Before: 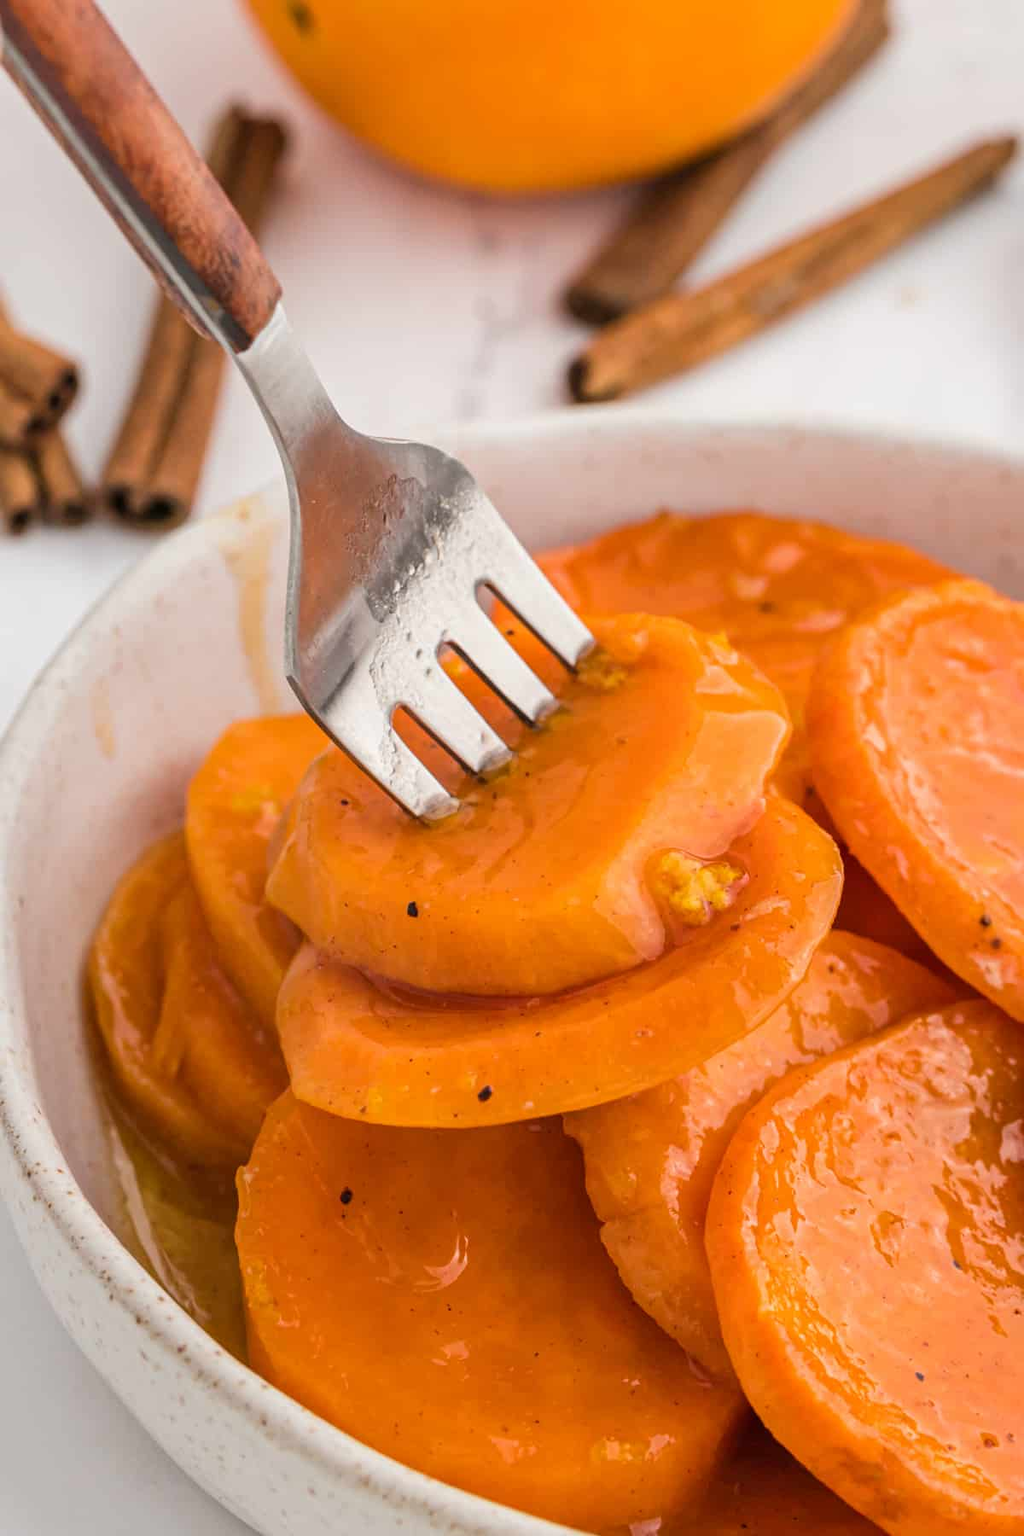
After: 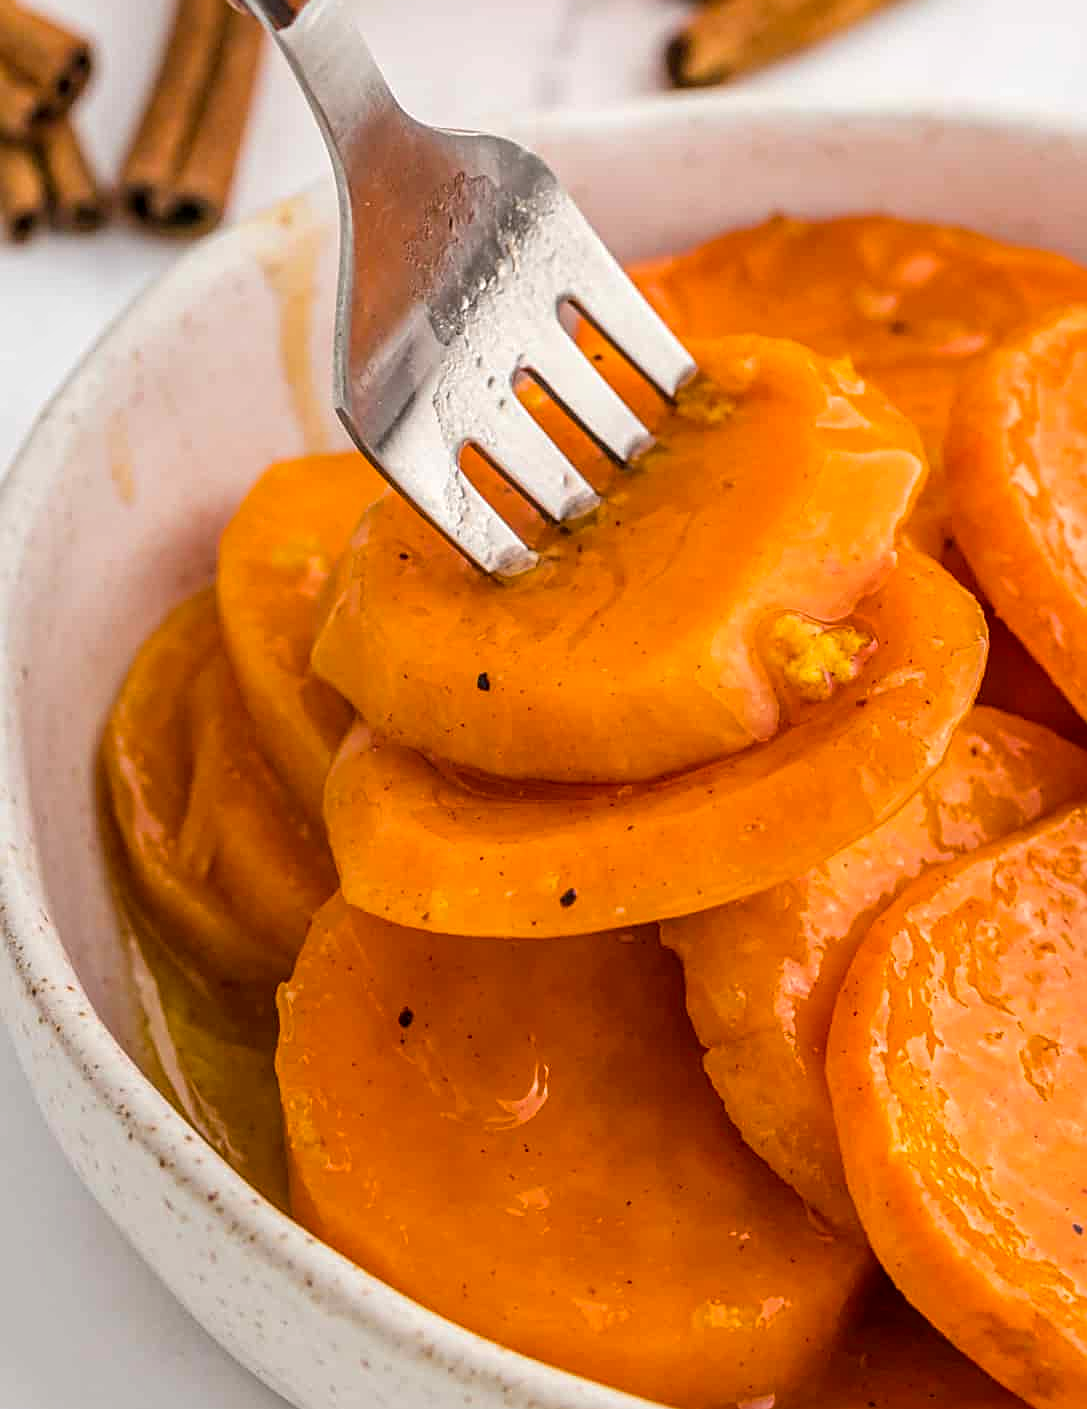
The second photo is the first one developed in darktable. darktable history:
sharpen: on, module defaults
color balance rgb: global offset › hue 171.02°, linear chroma grading › global chroma 14.6%, perceptual saturation grading › global saturation 0.029%, global vibrance 20%
crop: top 21.382%, right 9.359%, bottom 0.307%
local contrast: on, module defaults
